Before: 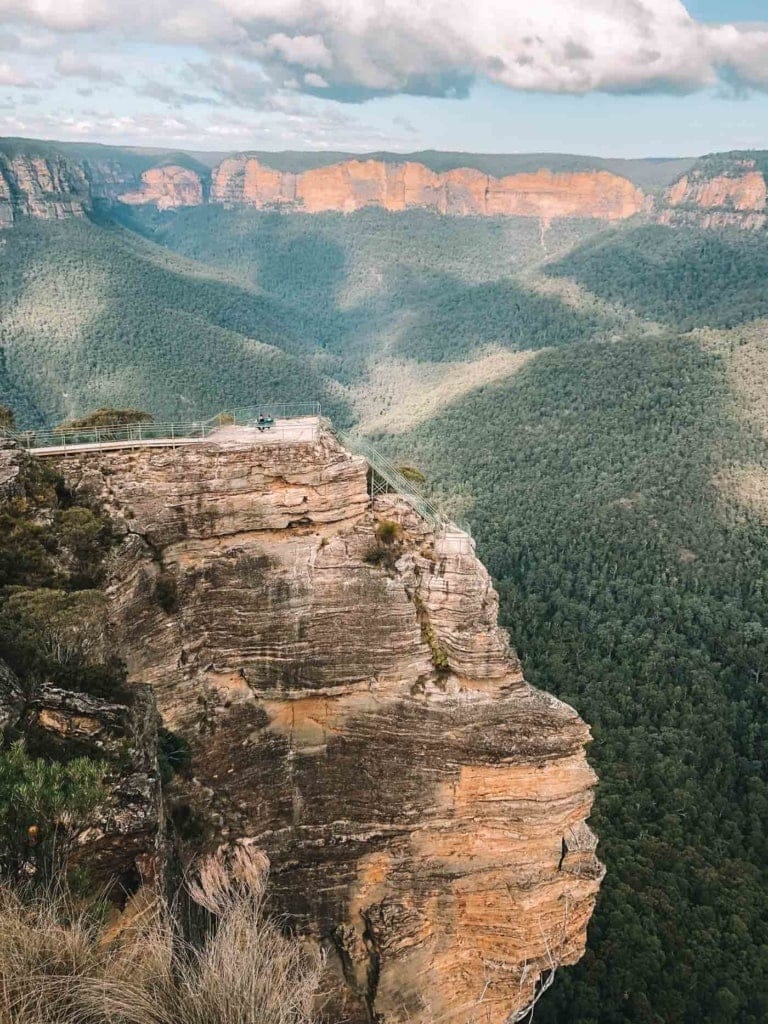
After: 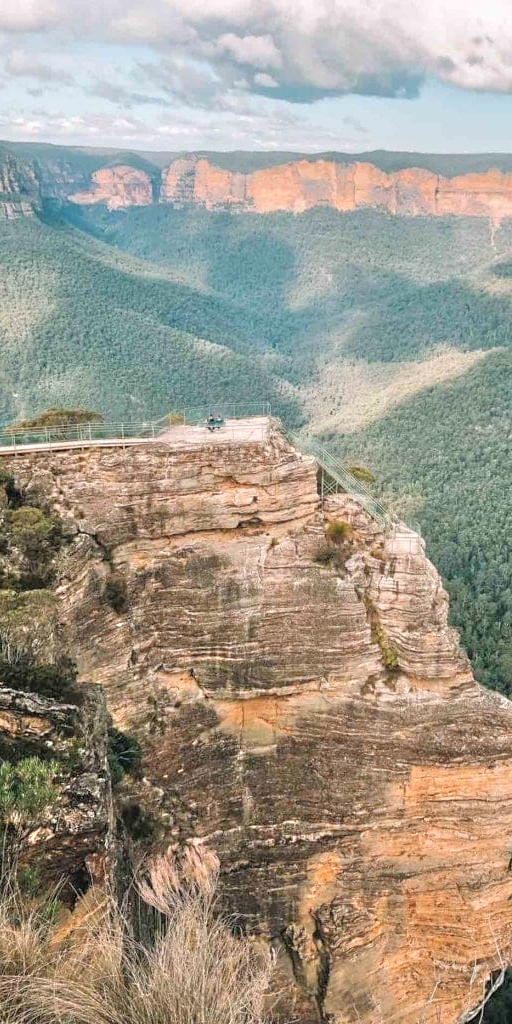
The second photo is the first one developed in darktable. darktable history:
tone equalizer: -7 EV 0.15 EV, -6 EV 0.6 EV, -5 EV 1.15 EV, -4 EV 1.33 EV, -3 EV 1.15 EV, -2 EV 0.6 EV, -1 EV 0.15 EV, mask exposure compensation -0.5 EV
crop and rotate: left 6.617%, right 26.717%
